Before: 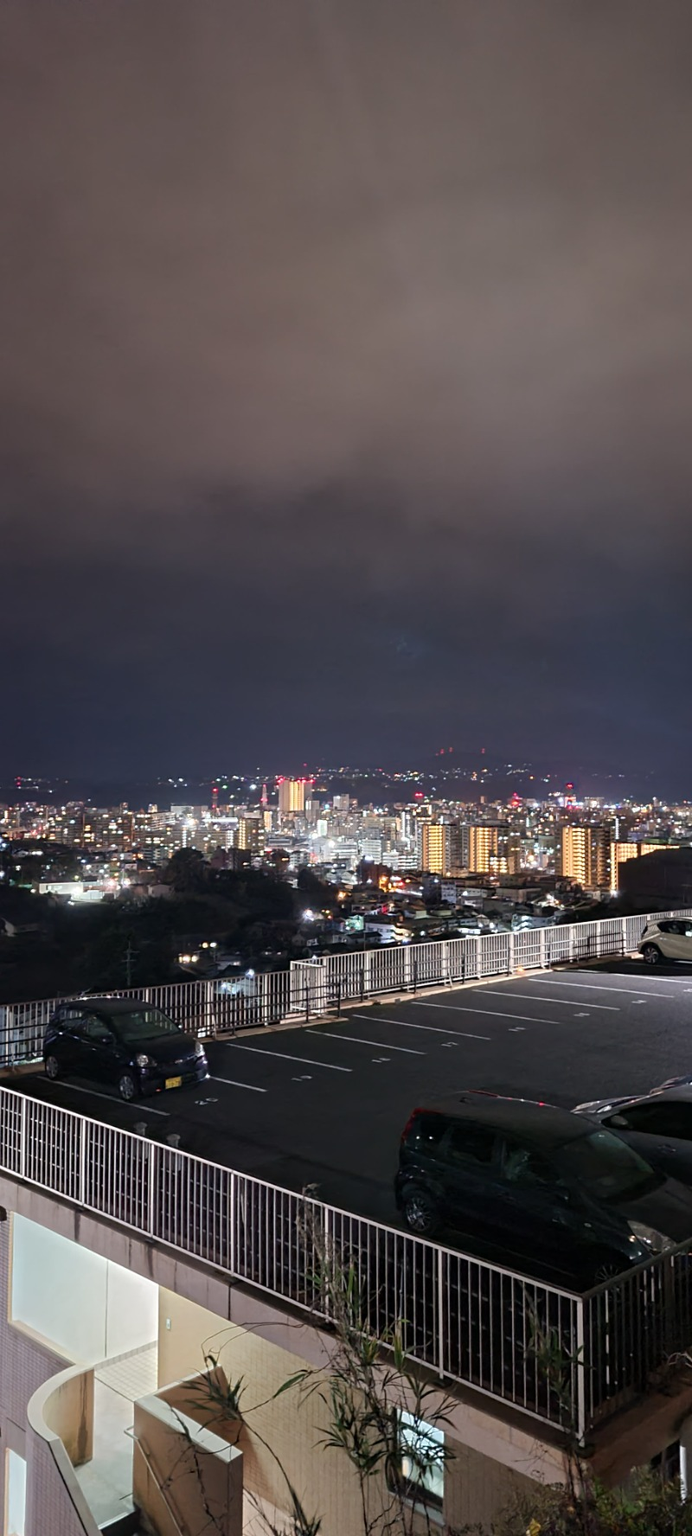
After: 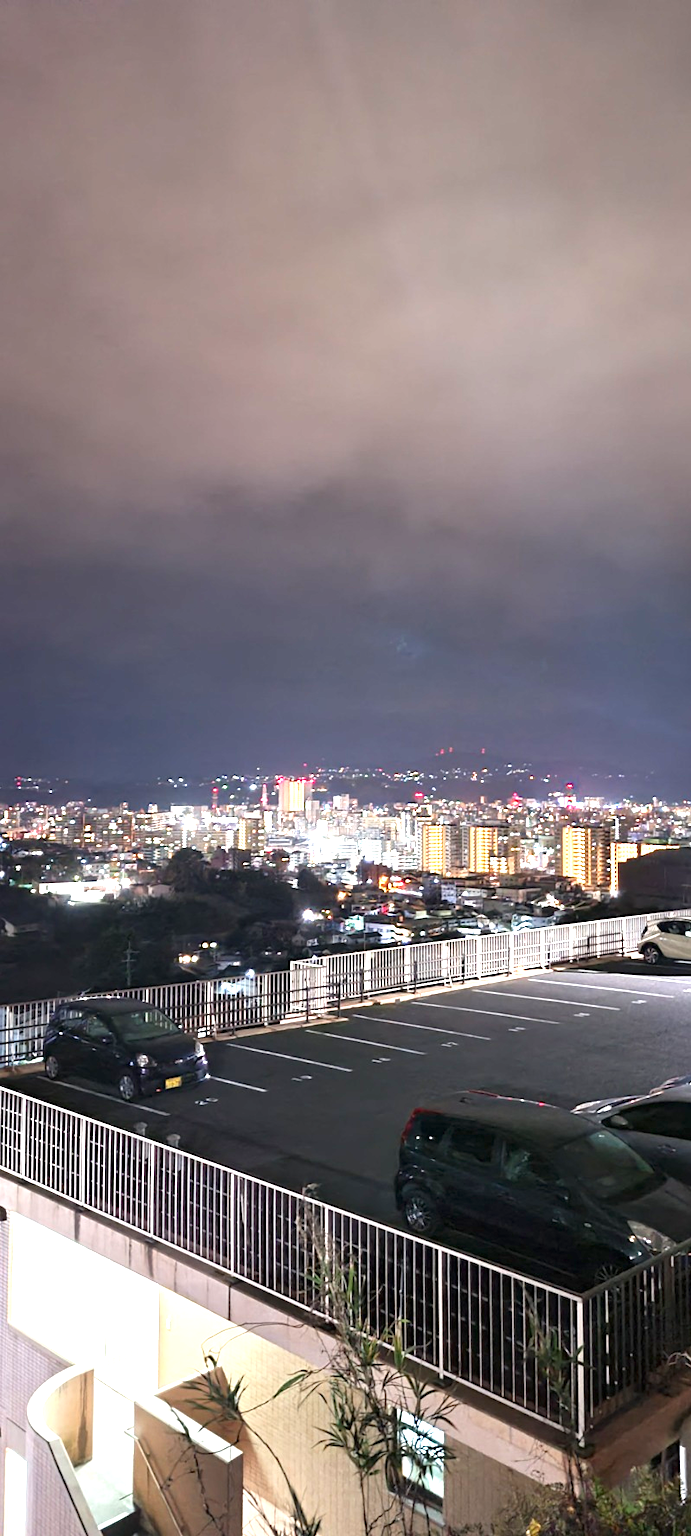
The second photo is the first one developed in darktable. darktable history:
exposure: black level correction 0, exposure 1.443 EV, compensate exposure bias true, compensate highlight preservation false
